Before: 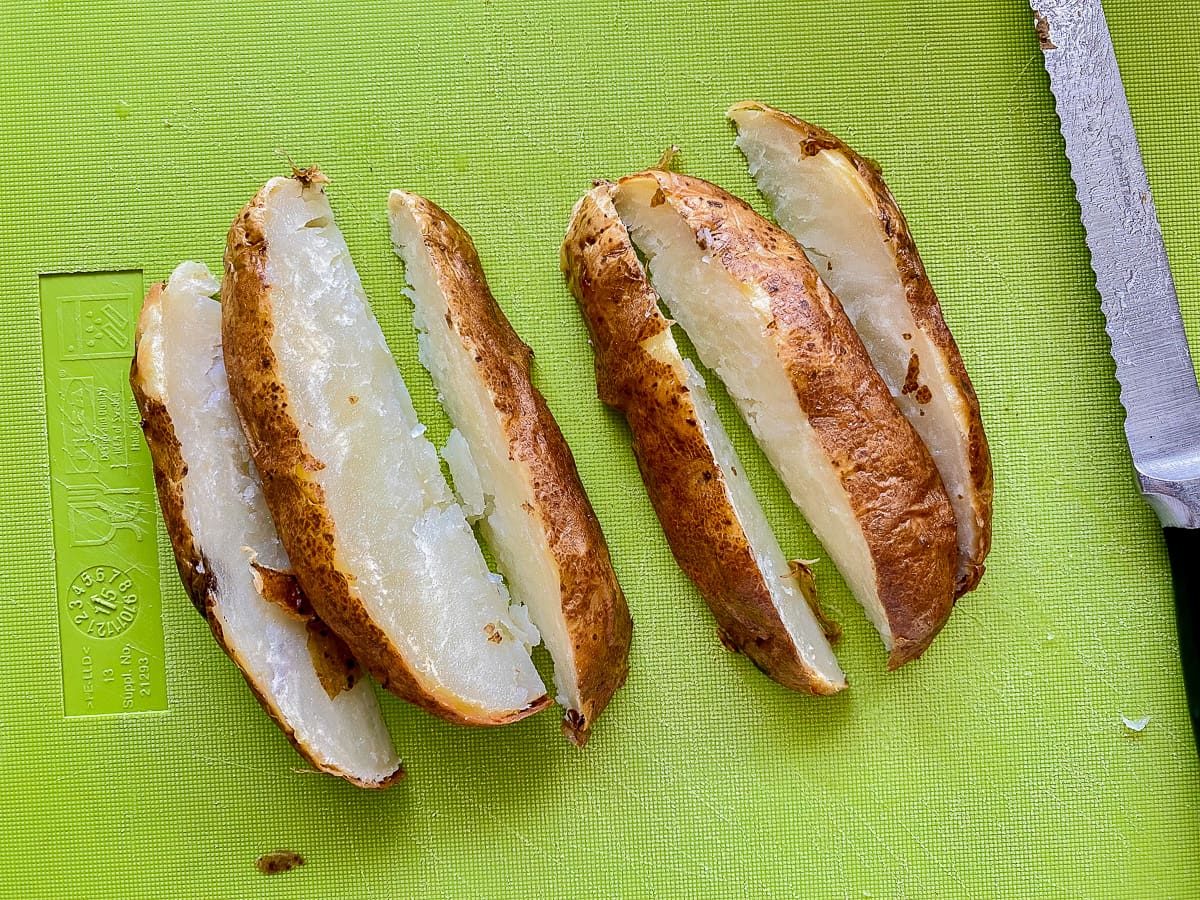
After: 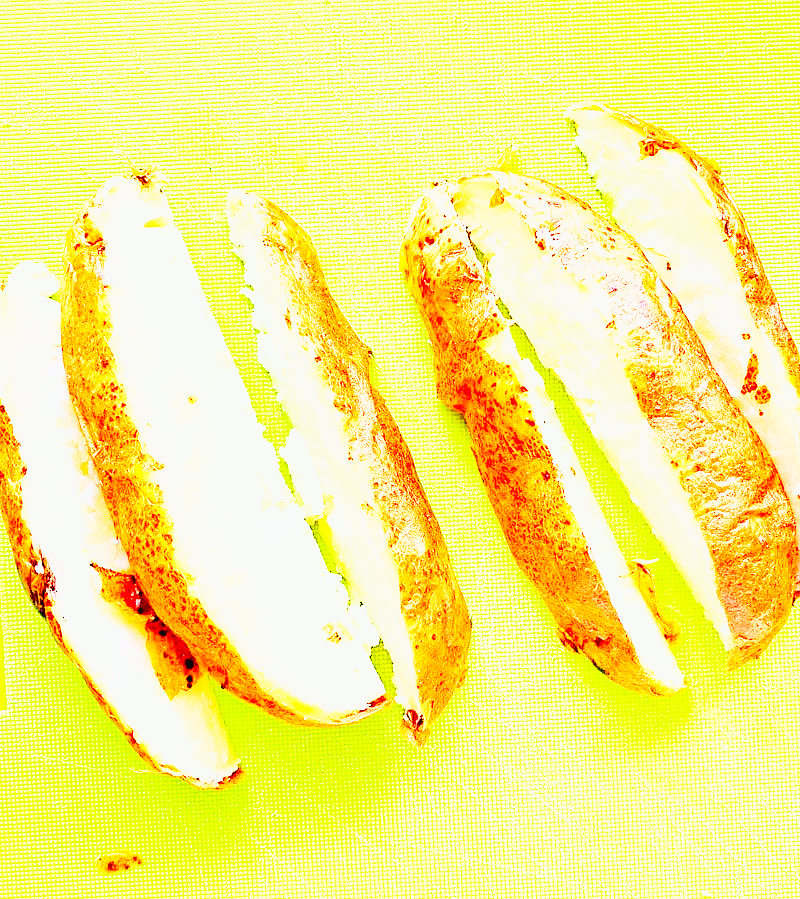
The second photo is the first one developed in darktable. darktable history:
crop and rotate: left 13.426%, right 19.888%
contrast brightness saturation: contrast 0.234, brightness 0.113, saturation 0.294
haze removal: compatibility mode true, adaptive false
exposure: black level correction 0, exposure 1.2 EV, compensate highlight preservation false
tone equalizer: -7 EV 0.163 EV, -6 EV 0.577 EV, -5 EV 1.15 EV, -4 EV 1.36 EV, -3 EV 1.14 EV, -2 EV 0.6 EV, -1 EV 0.165 EV
tone curve: curves: ch0 [(0.003, 0.032) (0.037, 0.037) (0.142, 0.117) (0.279, 0.311) (0.405, 0.49) (0.526, 0.651) (0.722, 0.857) (0.875, 0.946) (1, 0.98)]; ch1 [(0, 0) (0.305, 0.325) (0.453, 0.437) (0.482, 0.473) (0.501, 0.498) (0.515, 0.523) (0.559, 0.591) (0.6, 0.659) (0.656, 0.71) (1, 1)]; ch2 [(0, 0) (0.323, 0.277) (0.424, 0.396) (0.479, 0.484) (0.499, 0.502) (0.515, 0.537) (0.564, 0.595) (0.644, 0.703) (0.742, 0.803) (1, 1)], color space Lab, independent channels, preserve colors none
base curve: curves: ch0 [(0, 0.003) (0.001, 0.002) (0.006, 0.004) (0.02, 0.022) (0.048, 0.086) (0.094, 0.234) (0.162, 0.431) (0.258, 0.629) (0.385, 0.8) (0.548, 0.918) (0.751, 0.988) (1, 1)], preserve colors none
